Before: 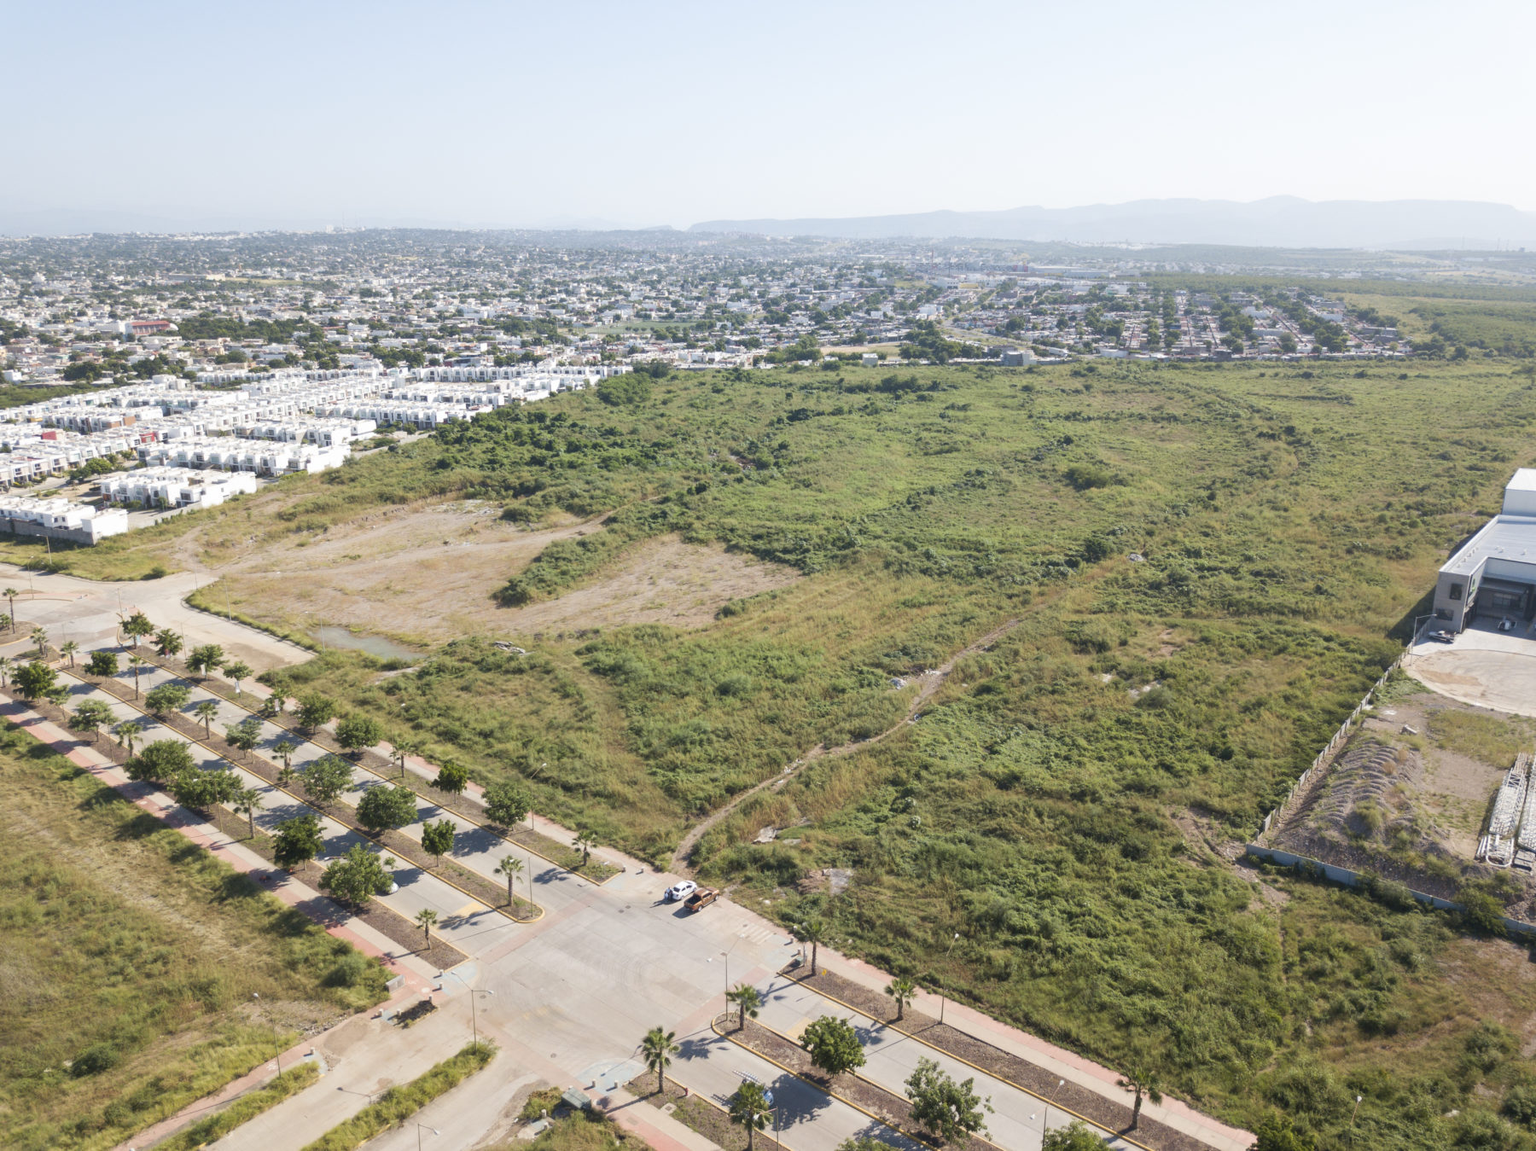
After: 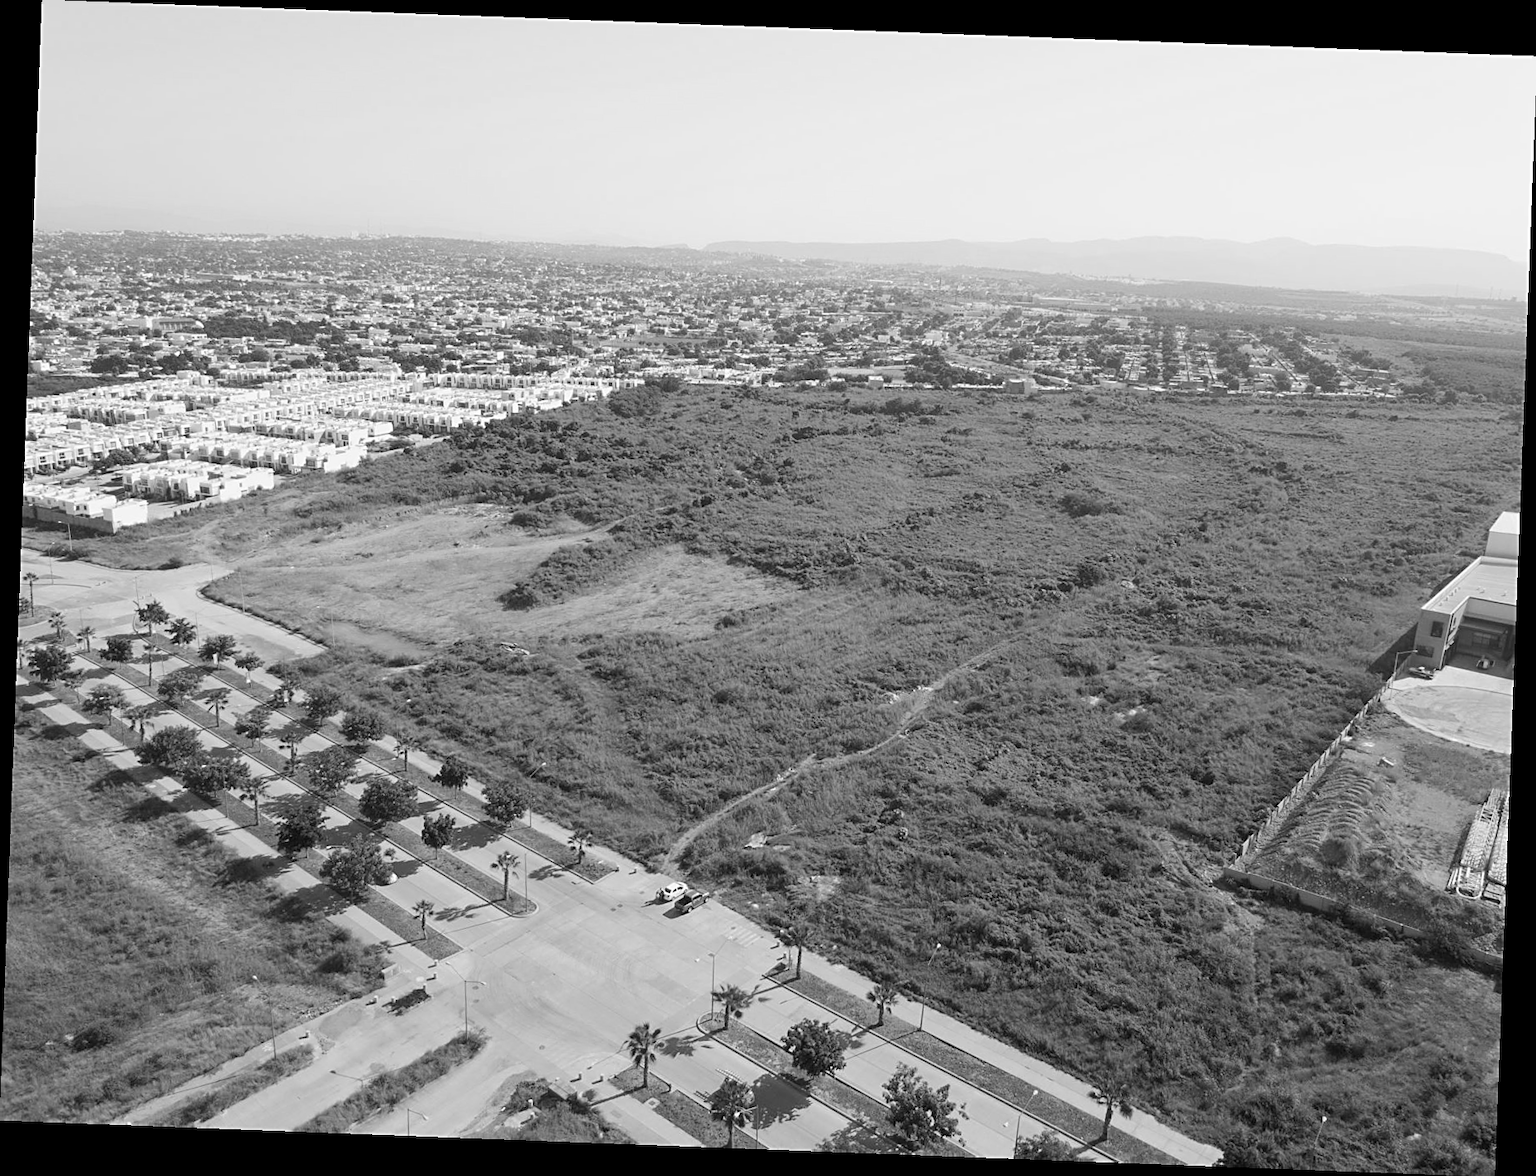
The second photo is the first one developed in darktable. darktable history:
color zones: curves: ch1 [(0, 0.153) (0.143, 0.15) (0.286, 0.151) (0.429, 0.152) (0.571, 0.152) (0.714, 0.151) (0.857, 0.151) (1, 0.153)]
velvia: on, module defaults
white balance: red 0.988, blue 1.017
sharpen: on, module defaults
rotate and perspective: rotation 2.17°, automatic cropping off
color calibration: output gray [0.253, 0.26, 0.487, 0], gray › normalize channels true, illuminant same as pipeline (D50), adaptation XYZ, x 0.346, y 0.359, gamut compression 0
